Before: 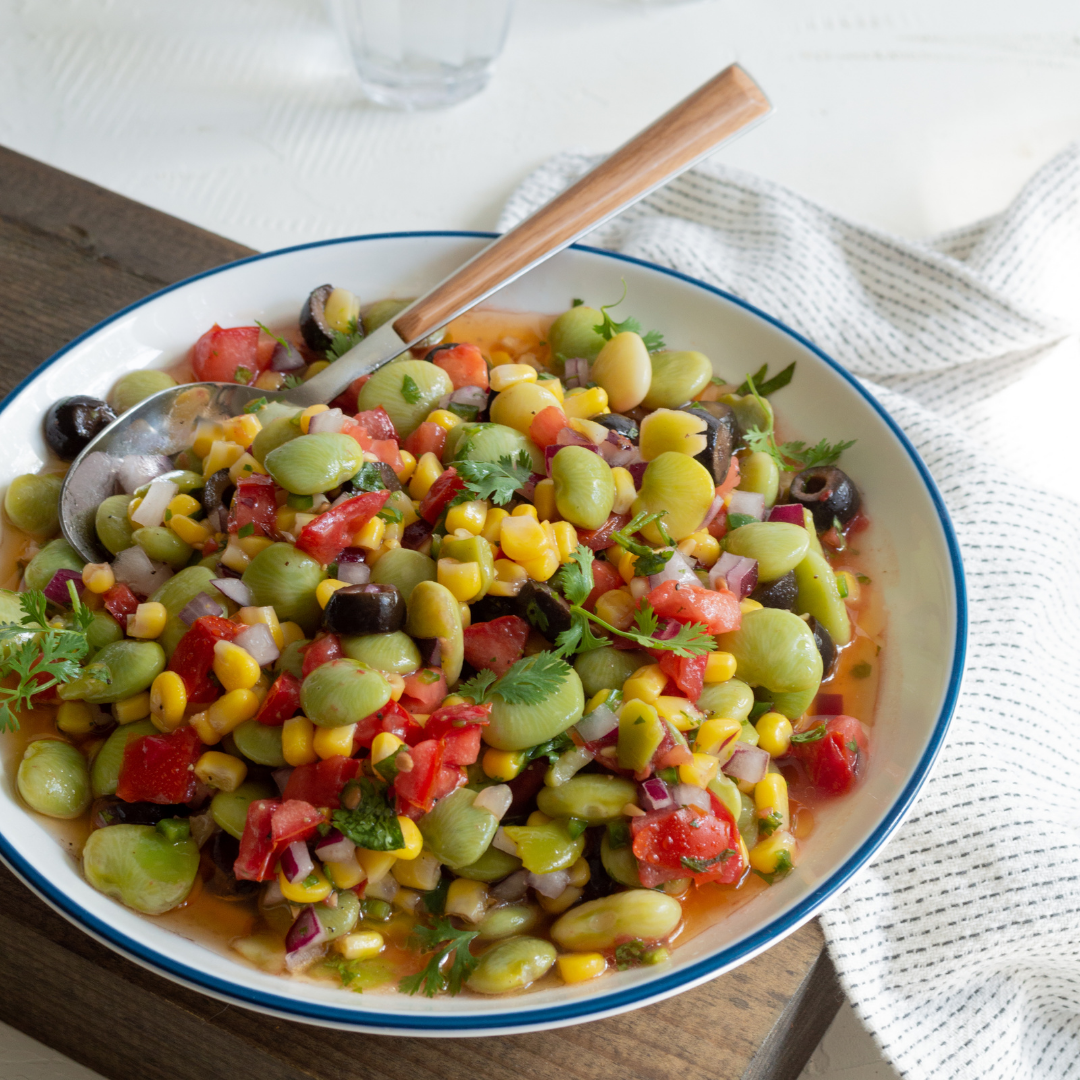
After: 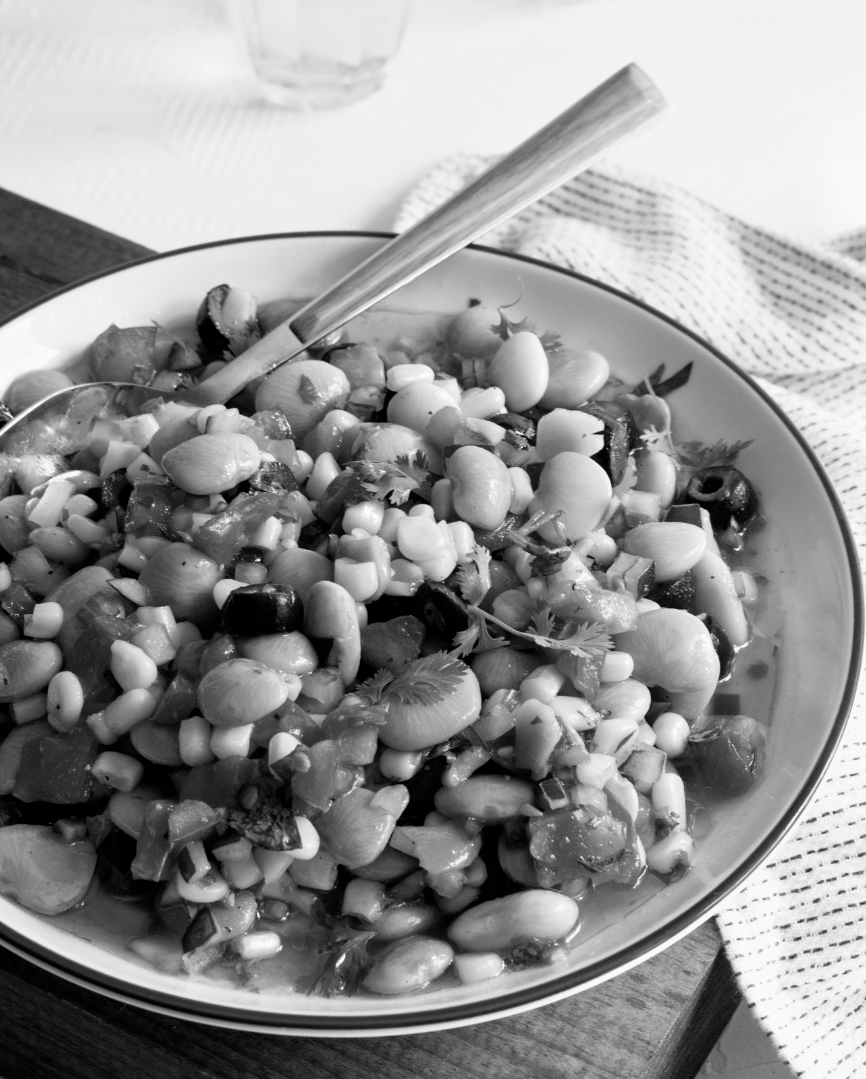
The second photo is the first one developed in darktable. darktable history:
crop and rotate: left 9.597%, right 10.195%
filmic rgb: black relative exposure -9.08 EV, white relative exposure 2.3 EV, hardness 7.49
color balance: mode lift, gamma, gain (sRGB), lift [0.97, 1, 1, 1], gamma [1.03, 1, 1, 1]
haze removal: compatibility mode true, adaptive false
white balance: red 0.976, blue 1.04
monochrome: a 32, b 64, size 2.3
